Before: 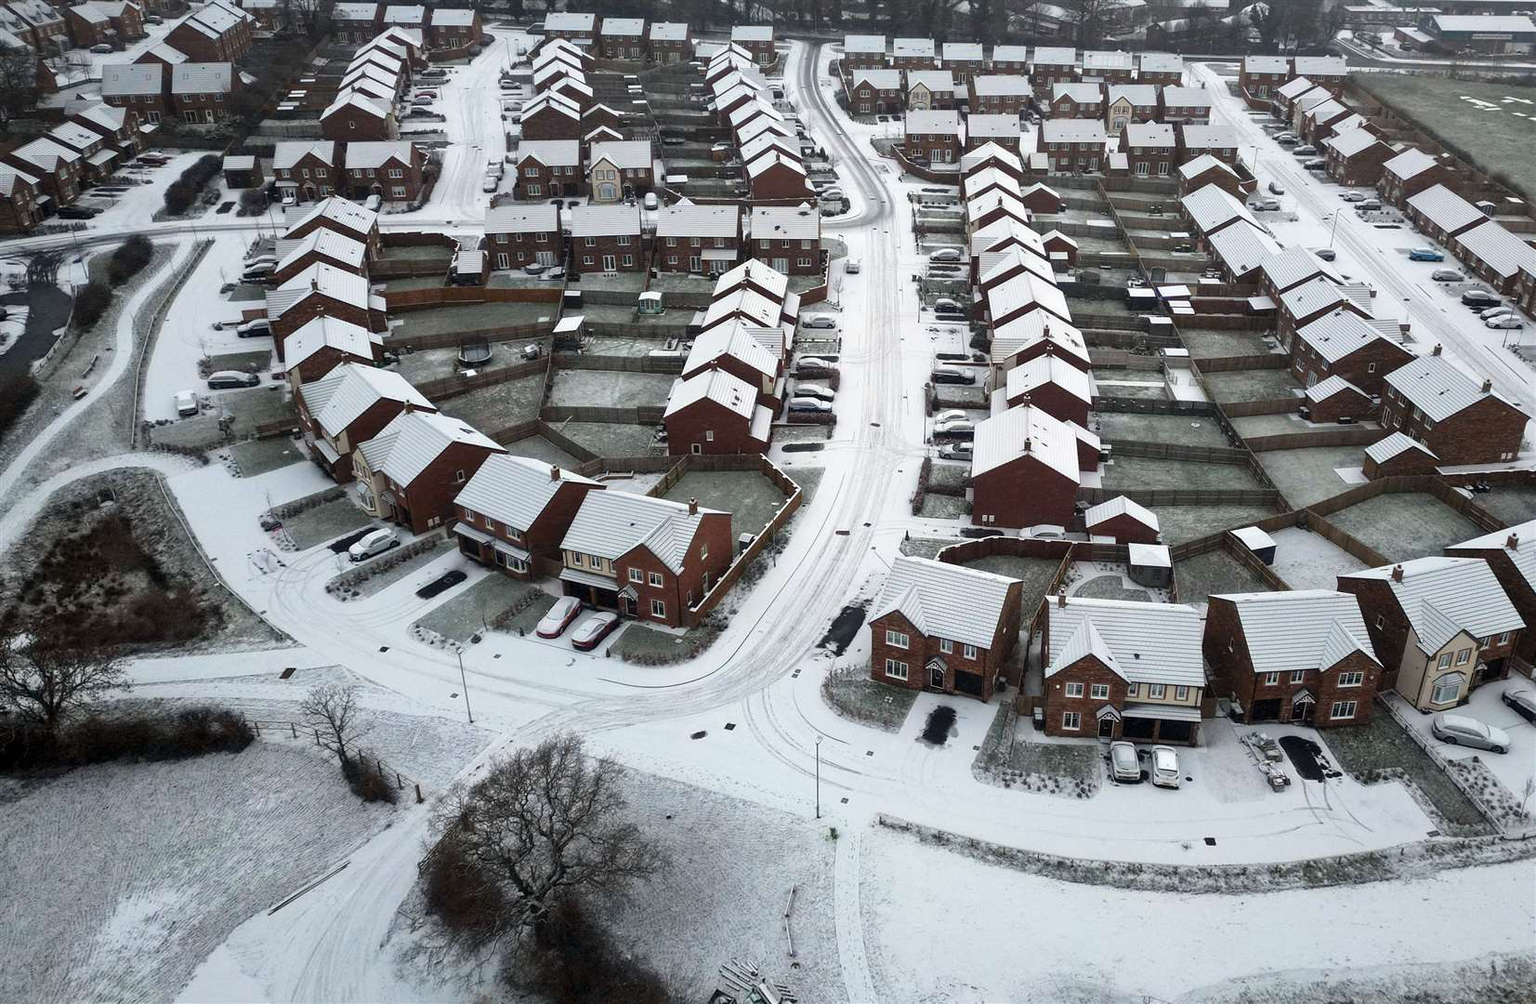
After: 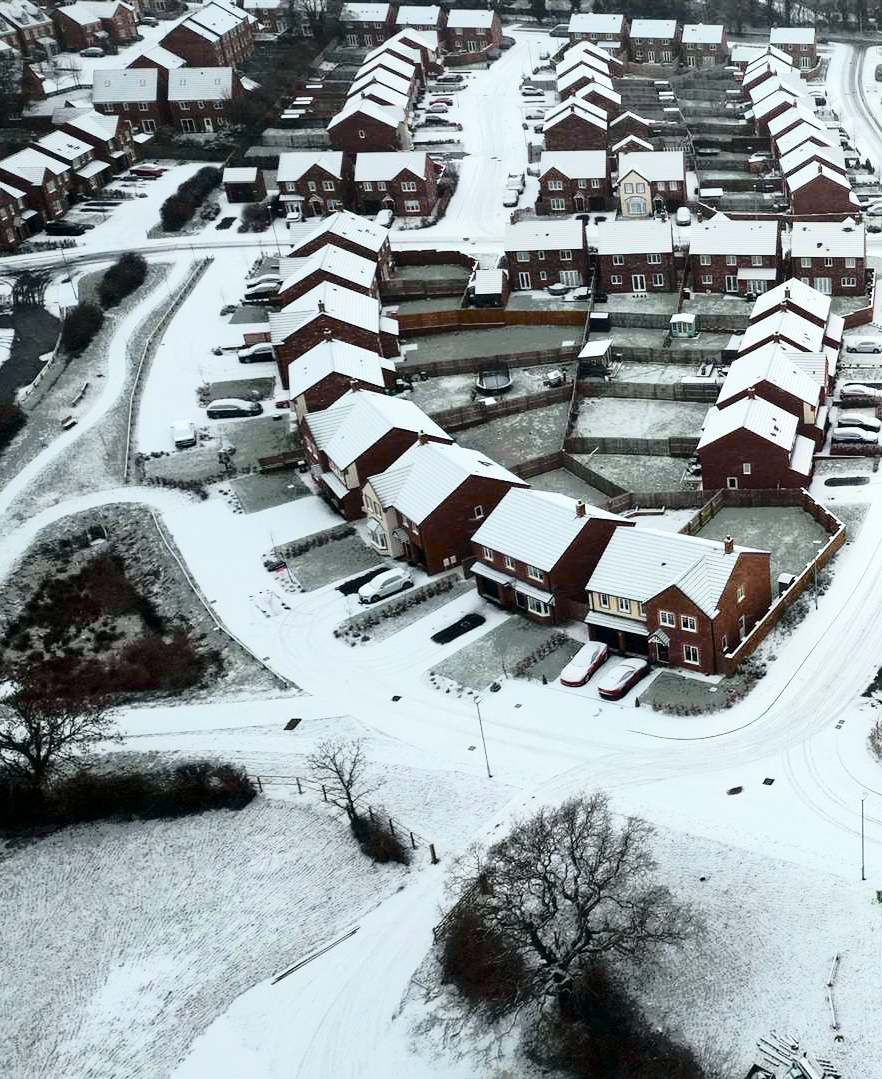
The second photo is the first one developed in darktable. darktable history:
tone curve: curves: ch0 [(0, 0) (0.081, 0.033) (0.192, 0.124) (0.283, 0.238) (0.407, 0.476) (0.495, 0.521) (0.661, 0.756) (0.788, 0.87) (1, 0.951)]; ch1 [(0, 0) (0.161, 0.092) (0.35, 0.33) (0.392, 0.392) (0.427, 0.426) (0.479, 0.472) (0.505, 0.497) (0.521, 0.524) (0.567, 0.56) (0.583, 0.592) (0.625, 0.627) (0.678, 0.733) (1, 1)]; ch2 [(0, 0) (0.346, 0.362) (0.404, 0.427) (0.502, 0.499) (0.531, 0.523) (0.544, 0.561) (0.58, 0.59) (0.629, 0.642) (0.717, 0.678) (1, 1)], color space Lab, independent channels, preserve colors none
crop: left 1.029%, right 45.58%, bottom 0.085%
exposure: black level correction 0.001, exposure 0.498 EV, compensate exposure bias true, compensate highlight preservation false
